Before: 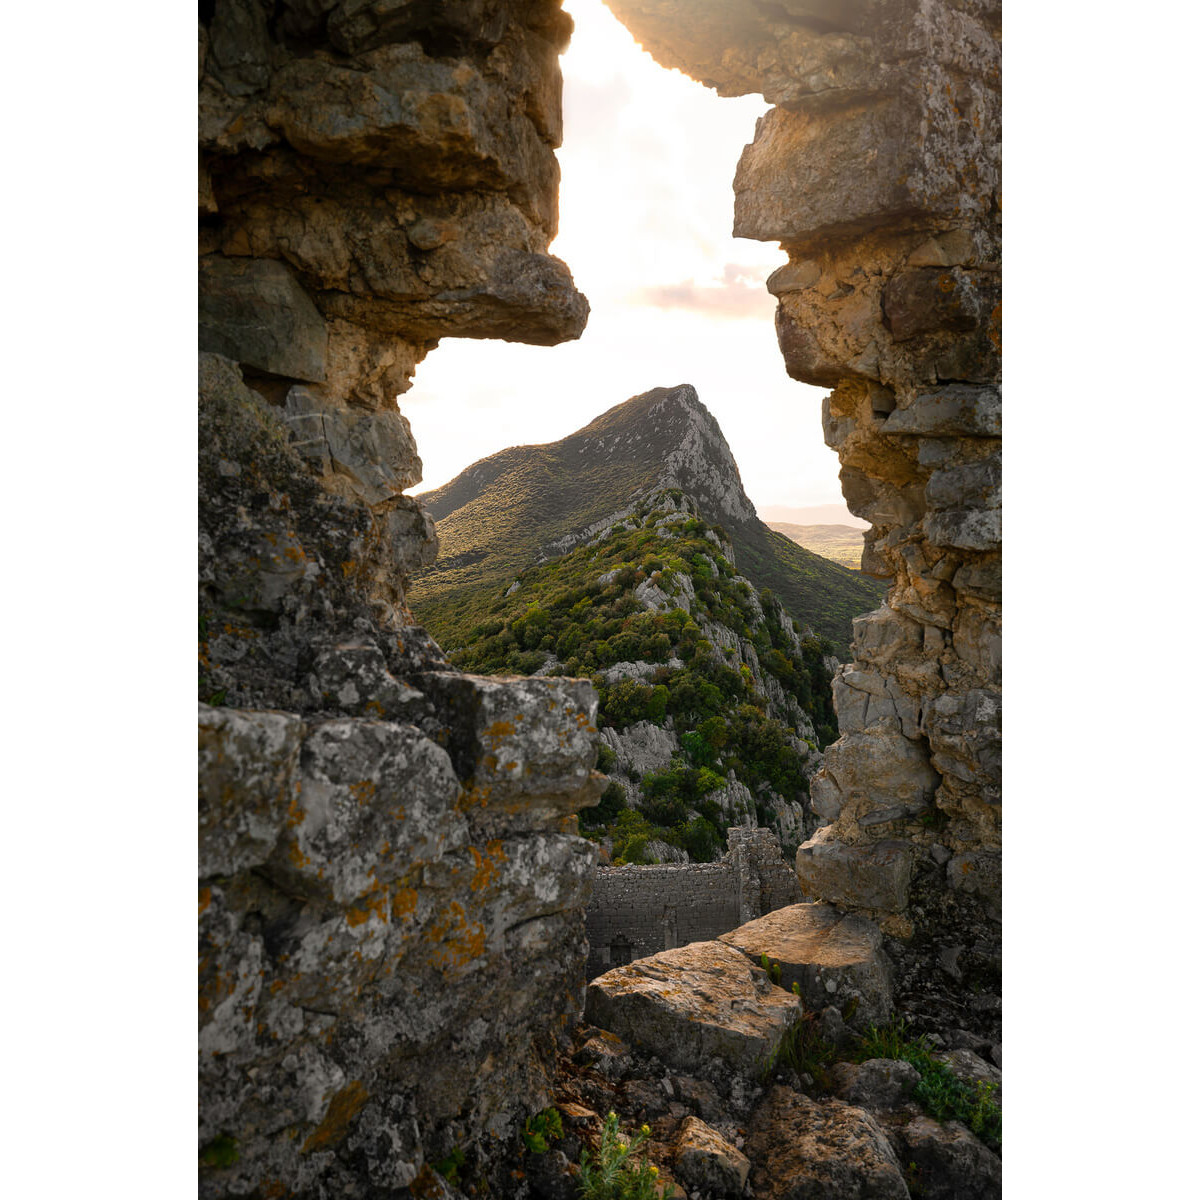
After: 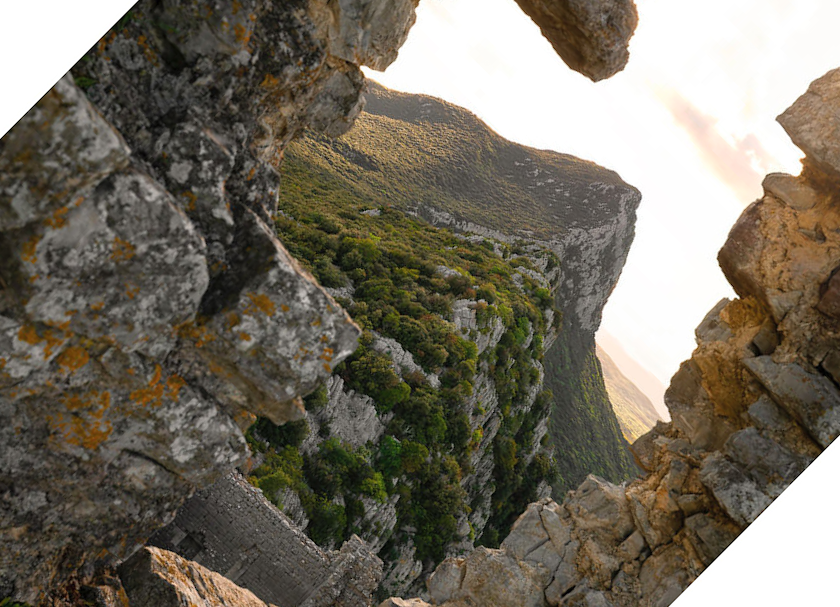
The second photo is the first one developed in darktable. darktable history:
contrast brightness saturation: contrast 0.053, brightness 0.068, saturation 0.009
crop and rotate: angle -44.94°, top 16.768%, right 0.941%, bottom 11.622%
